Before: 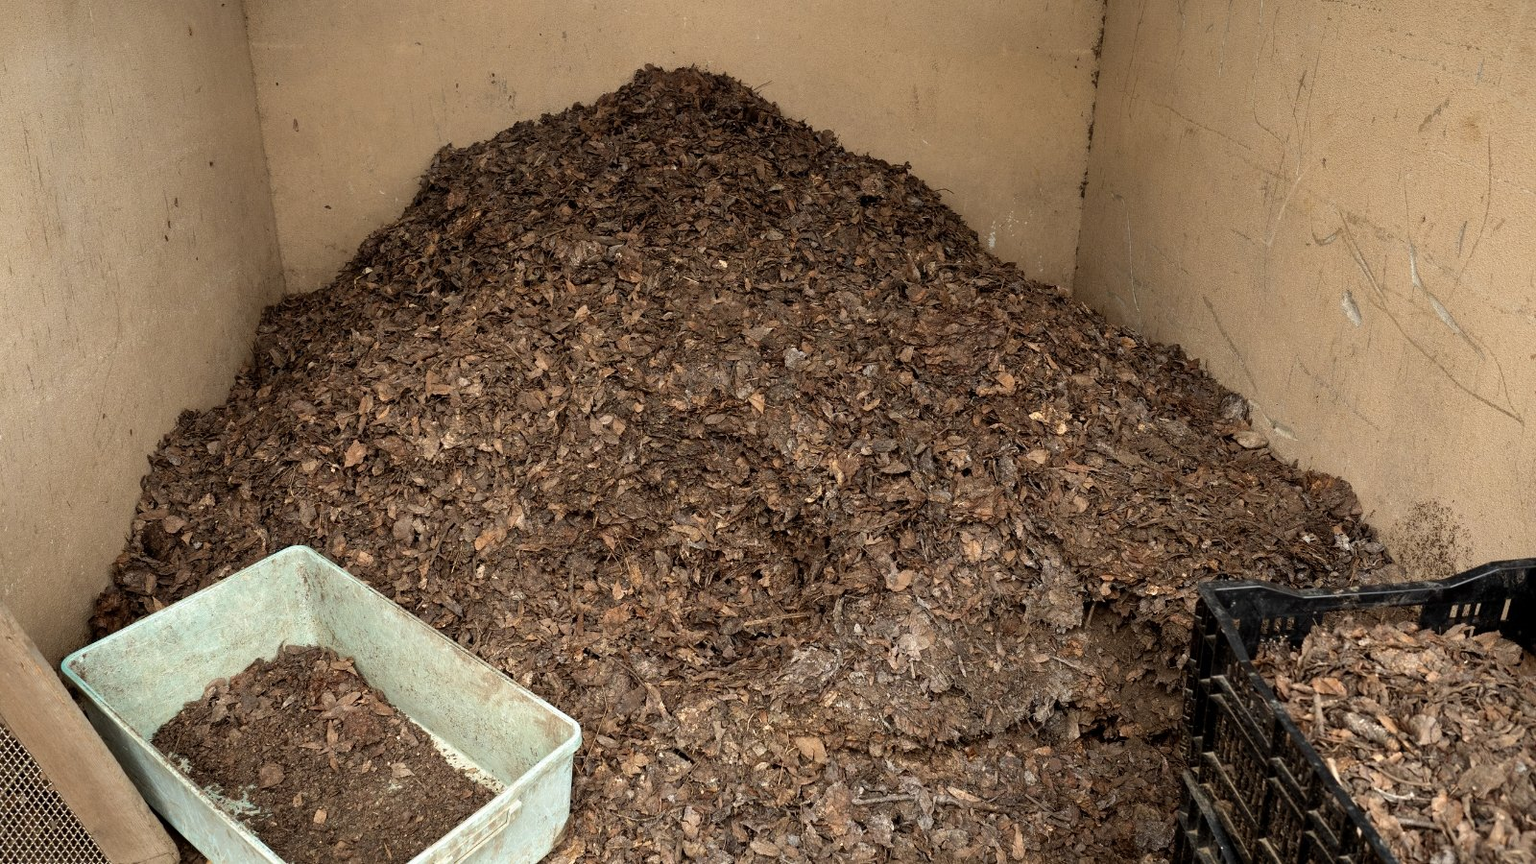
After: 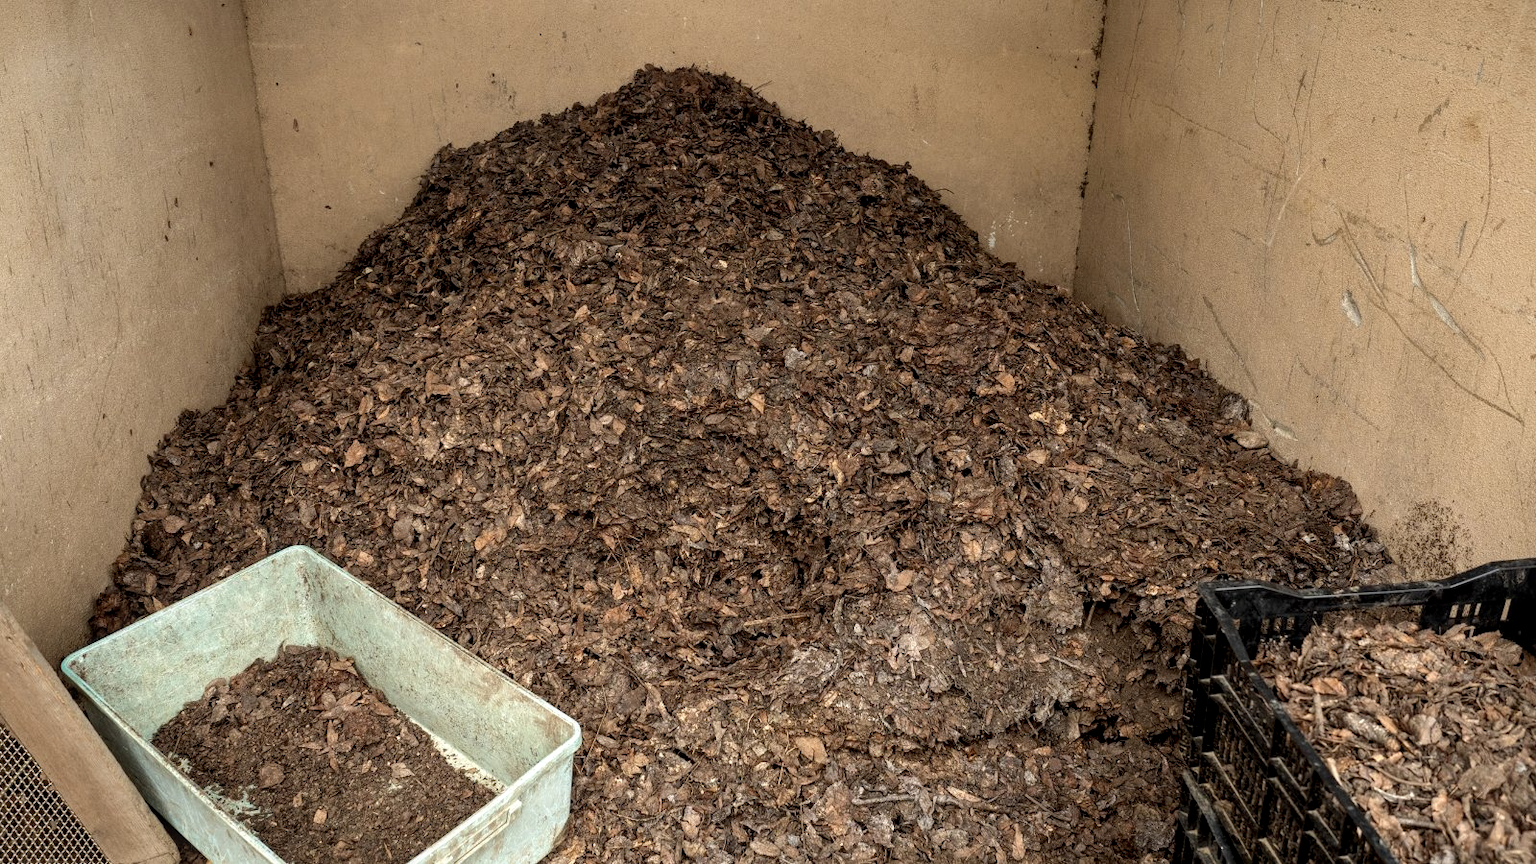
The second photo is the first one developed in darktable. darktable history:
local contrast: highlights 53%, shadows 53%, detail 130%, midtone range 0.449
